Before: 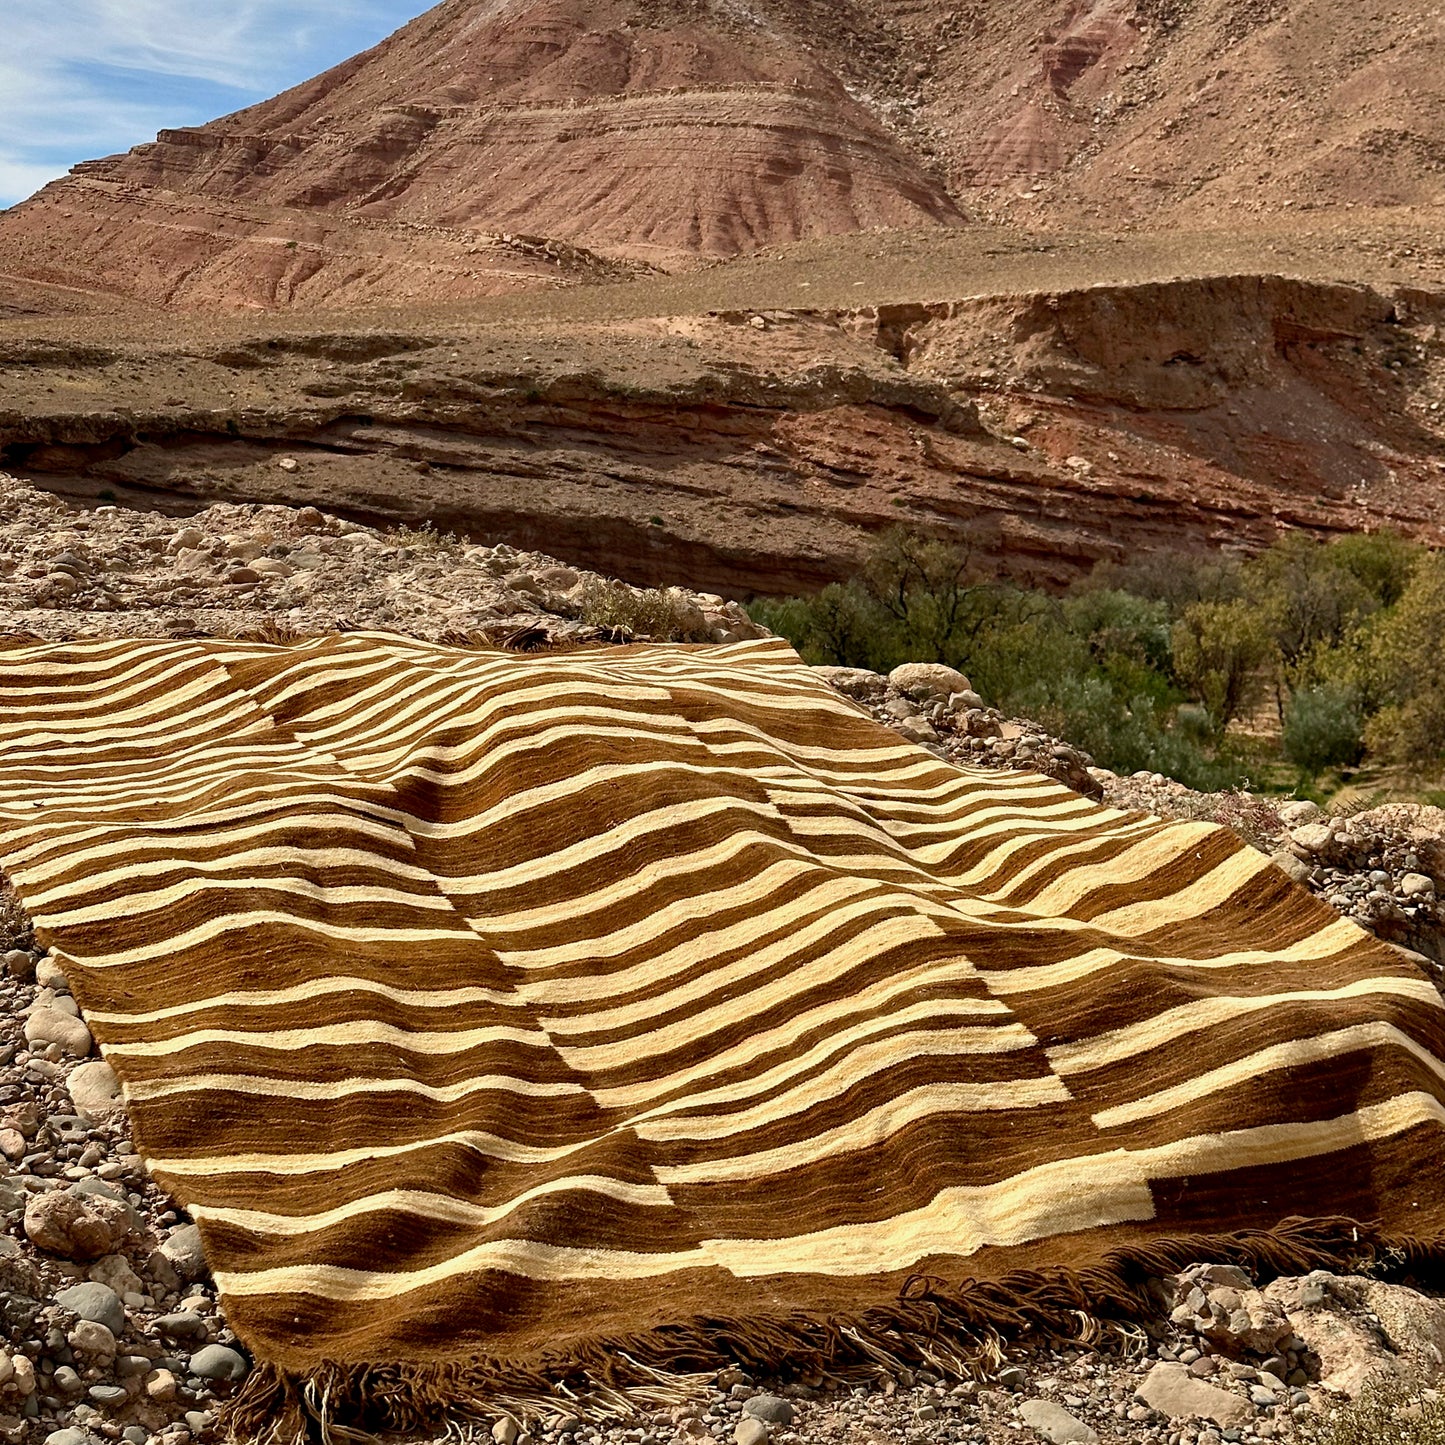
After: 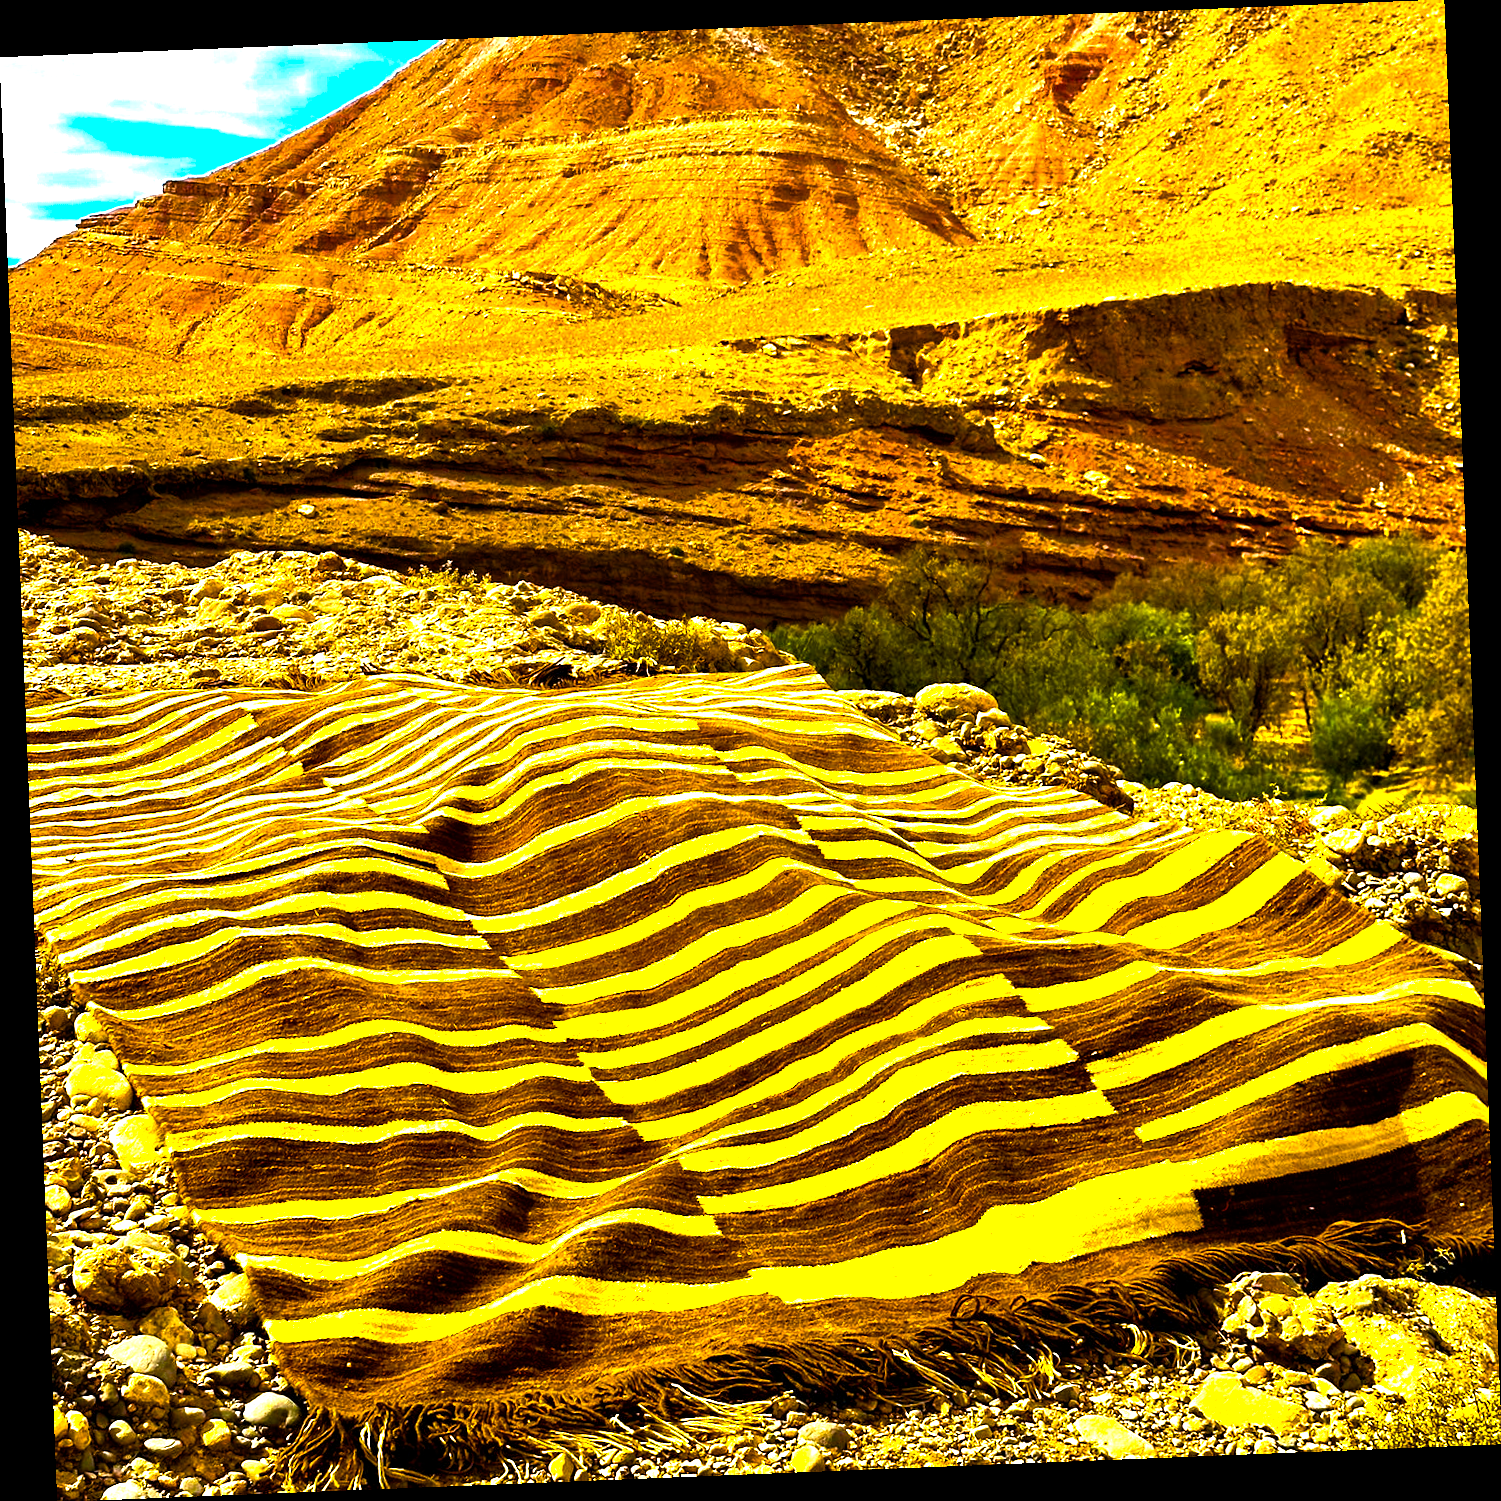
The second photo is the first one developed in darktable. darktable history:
rotate and perspective: rotation -2.29°, automatic cropping off
color balance rgb: linear chroma grading › global chroma 20%, perceptual saturation grading › global saturation 65%, perceptual saturation grading › highlights 60%, perceptual saturation grading › mid-tones 50%, perceptual saturation grading › shadows 50%, perceptual brilliance grading › global brilliance 30%, perceptual brilliance grading › highlights 50%, perceptual brilliance grading › mid-tones 50%, perceptual brilliance grading › shadows -22%, global vibrance 20%
